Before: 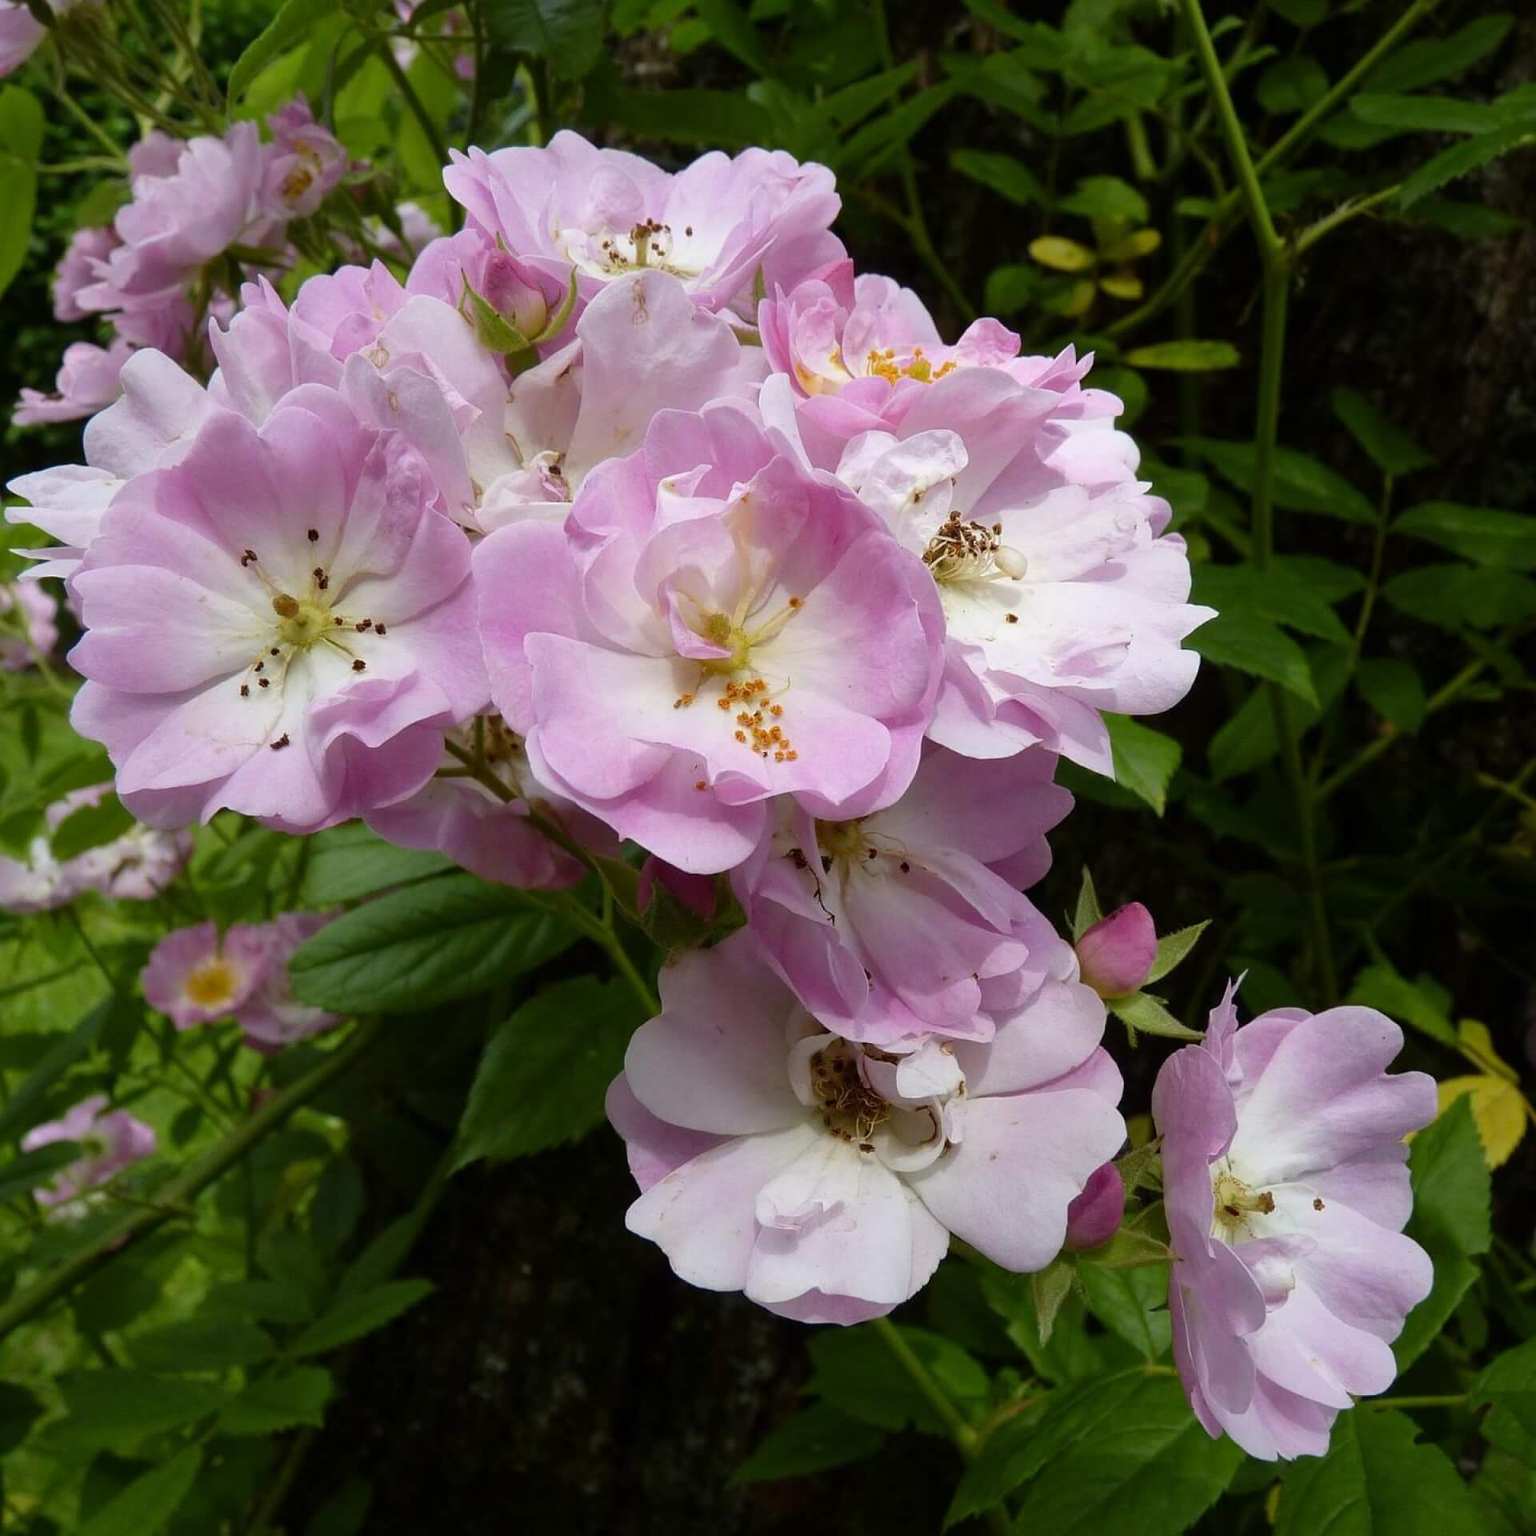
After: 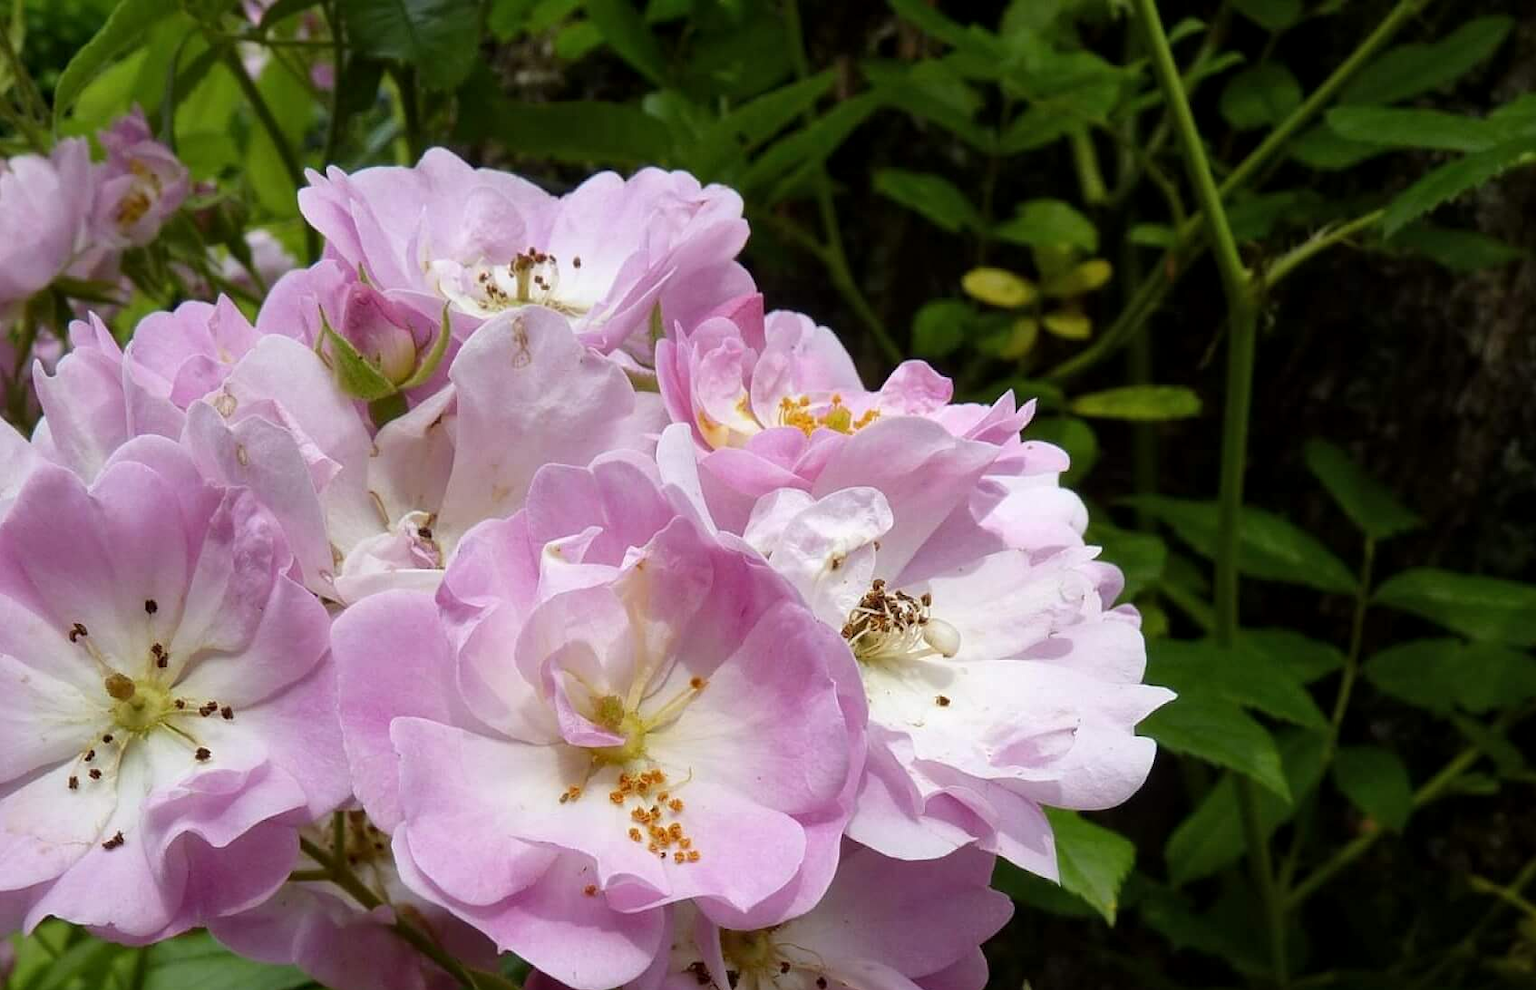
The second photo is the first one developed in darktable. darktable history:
local contrast: highlights 103%, shadows 98%, detail 119%, midtone range 0.2
crop and rotate: left 11.756%, bottom 43.095%
